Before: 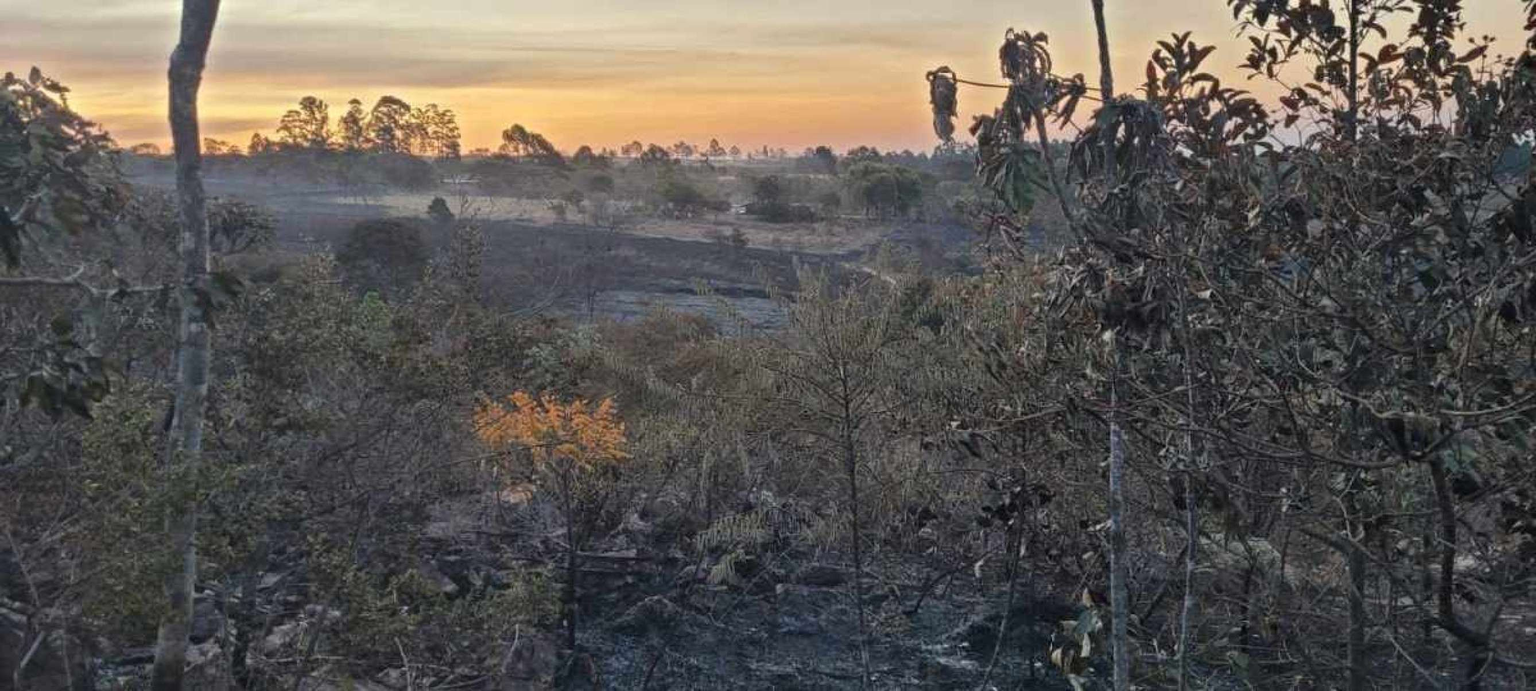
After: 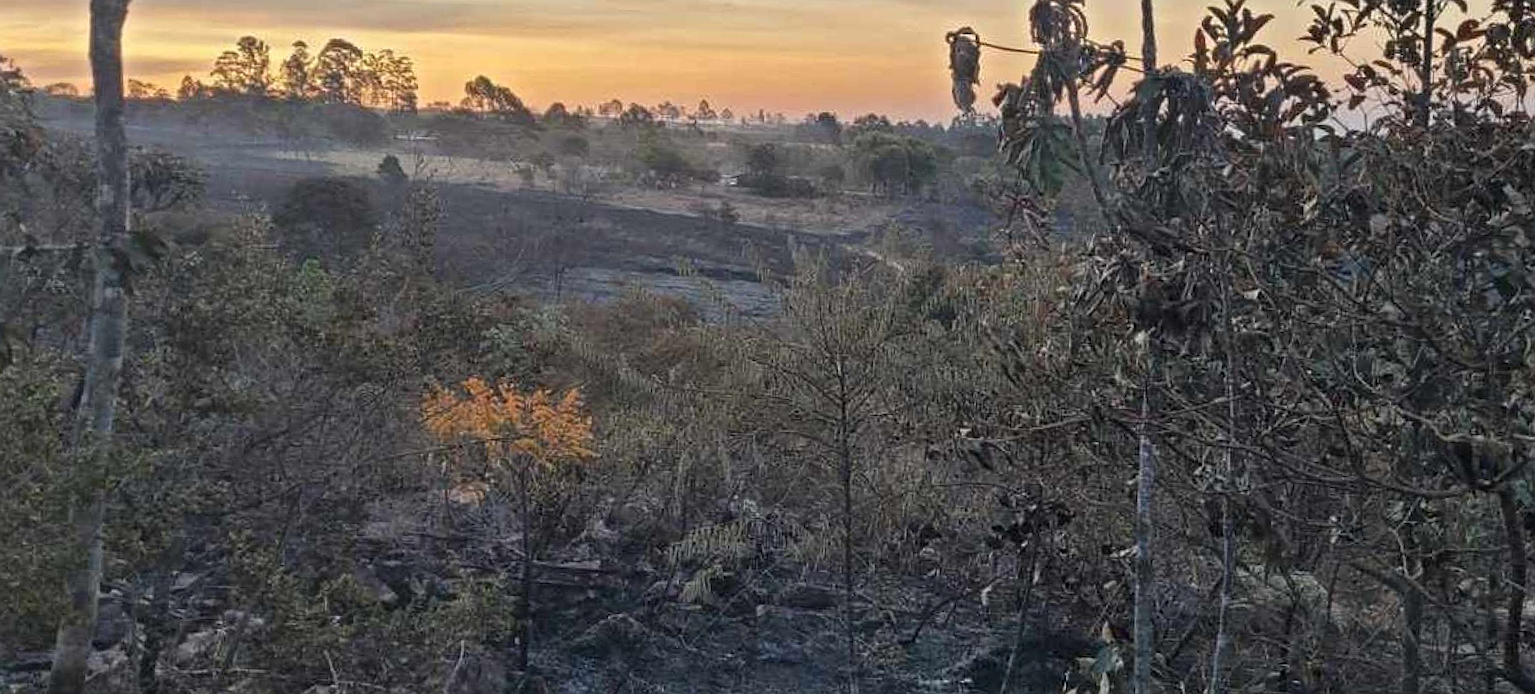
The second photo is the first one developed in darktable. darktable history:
crop and rotate: angle -1.97°, left 3.081%, top 3.799%, right 1.64%, bottom 0.463%
sharpen: on, module defaults
